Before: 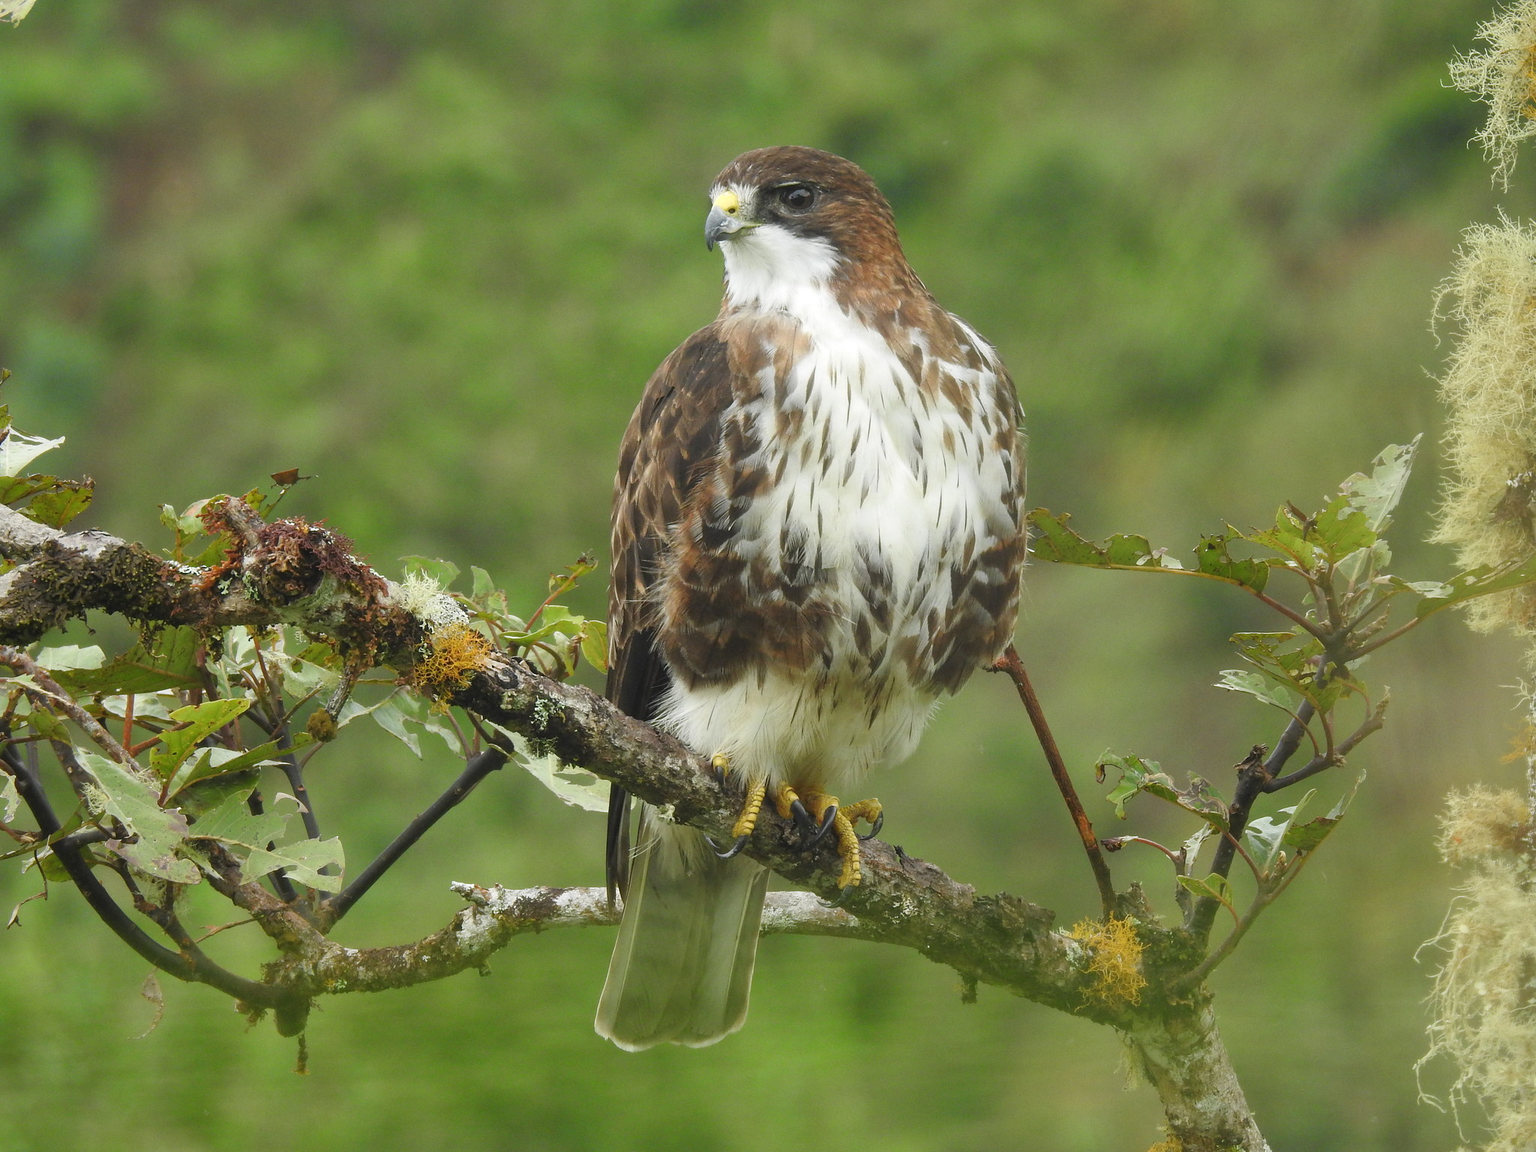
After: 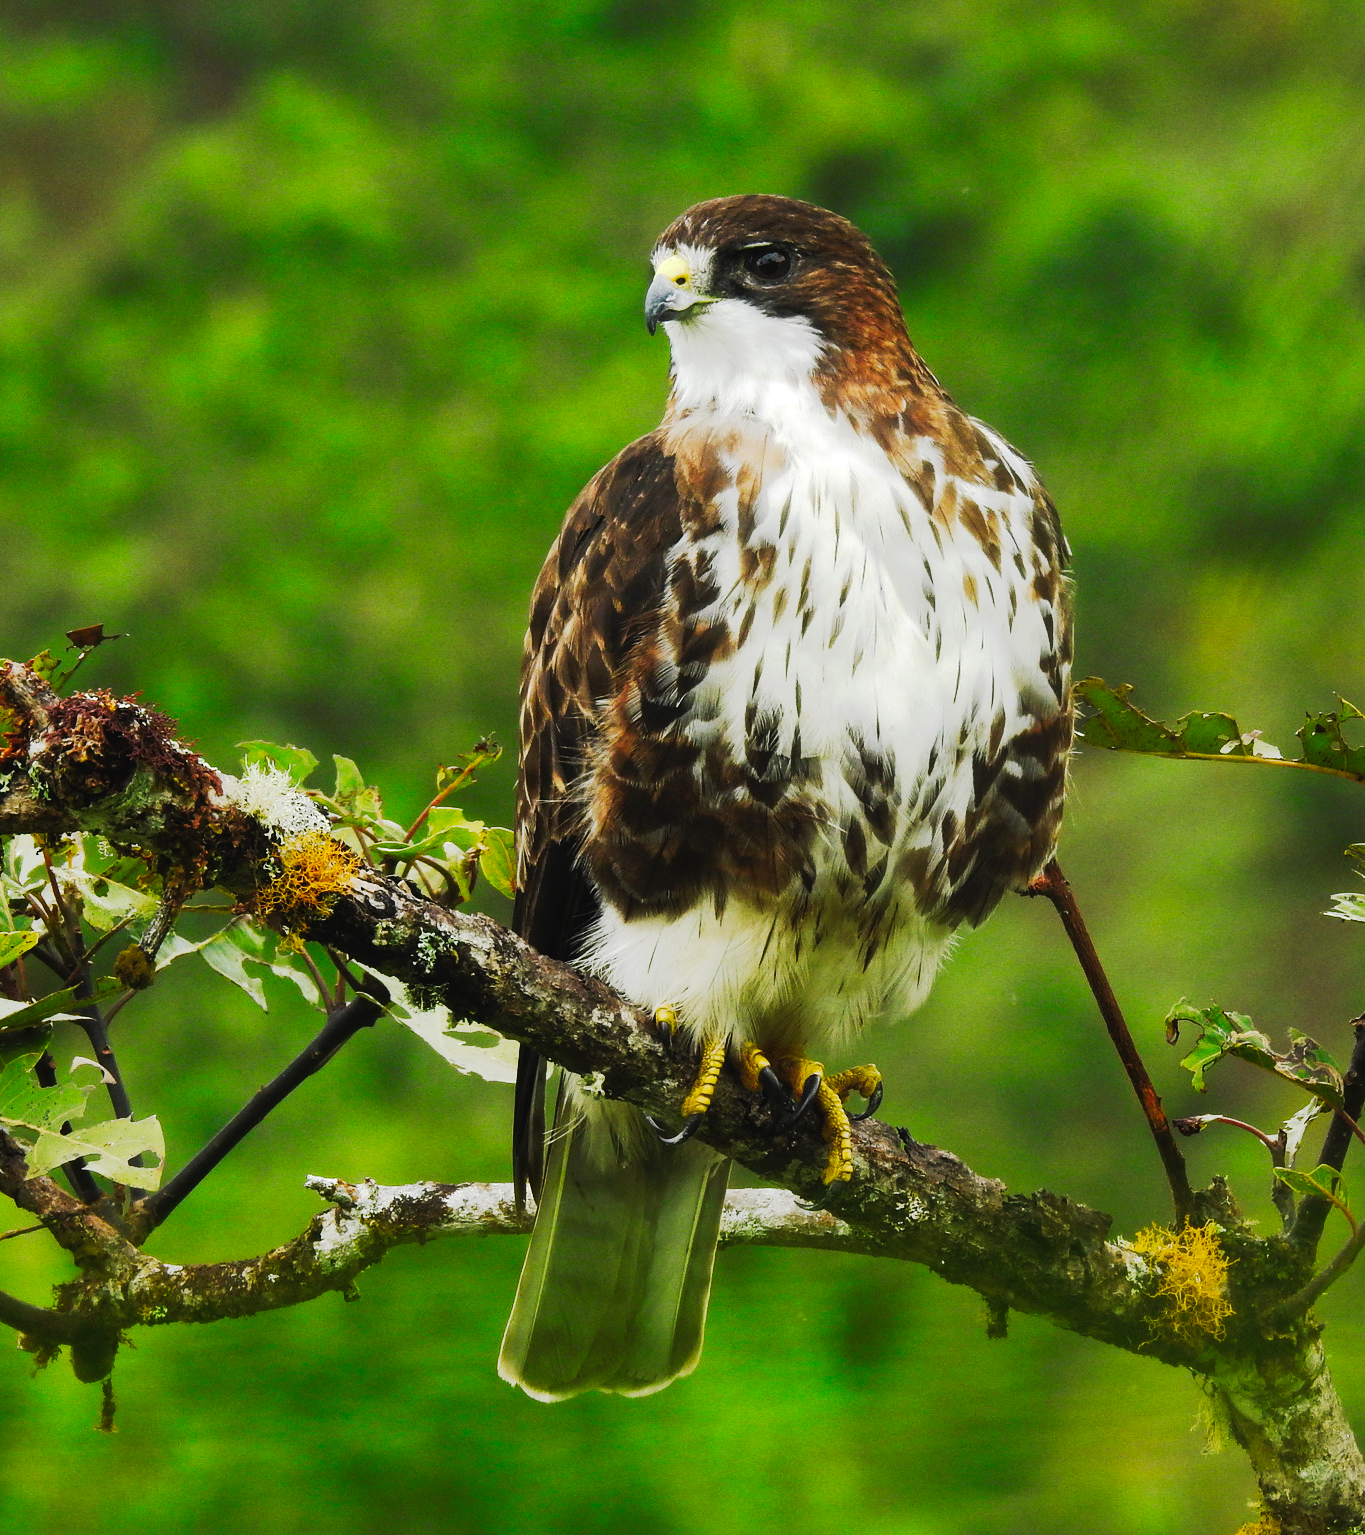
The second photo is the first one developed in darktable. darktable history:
tone curve: curves: ch0 [(0, 0) (0.003, 0.011) (0.011, 0.014) (0.025, 0.018) (0.044, 0.023) (0.069, 0.028) (0.1, 0.031) (0.136, 0.039) (0.177, 0.056) (0.224, 0.081) (0.277, 0.129) (0.335, 0.188) (0.399, 0.256) (0.468, 0.367) (0.543, 0.514) (0.623, 0.684) (0.709, 0.785) (0.801, 0.846) (0.898, 0.884) (1, 1)], preserve colors none
crop and rotate: left 14.413%, right 18.922%
color correction: highlights a* -0.086, highlights b* 0.112
